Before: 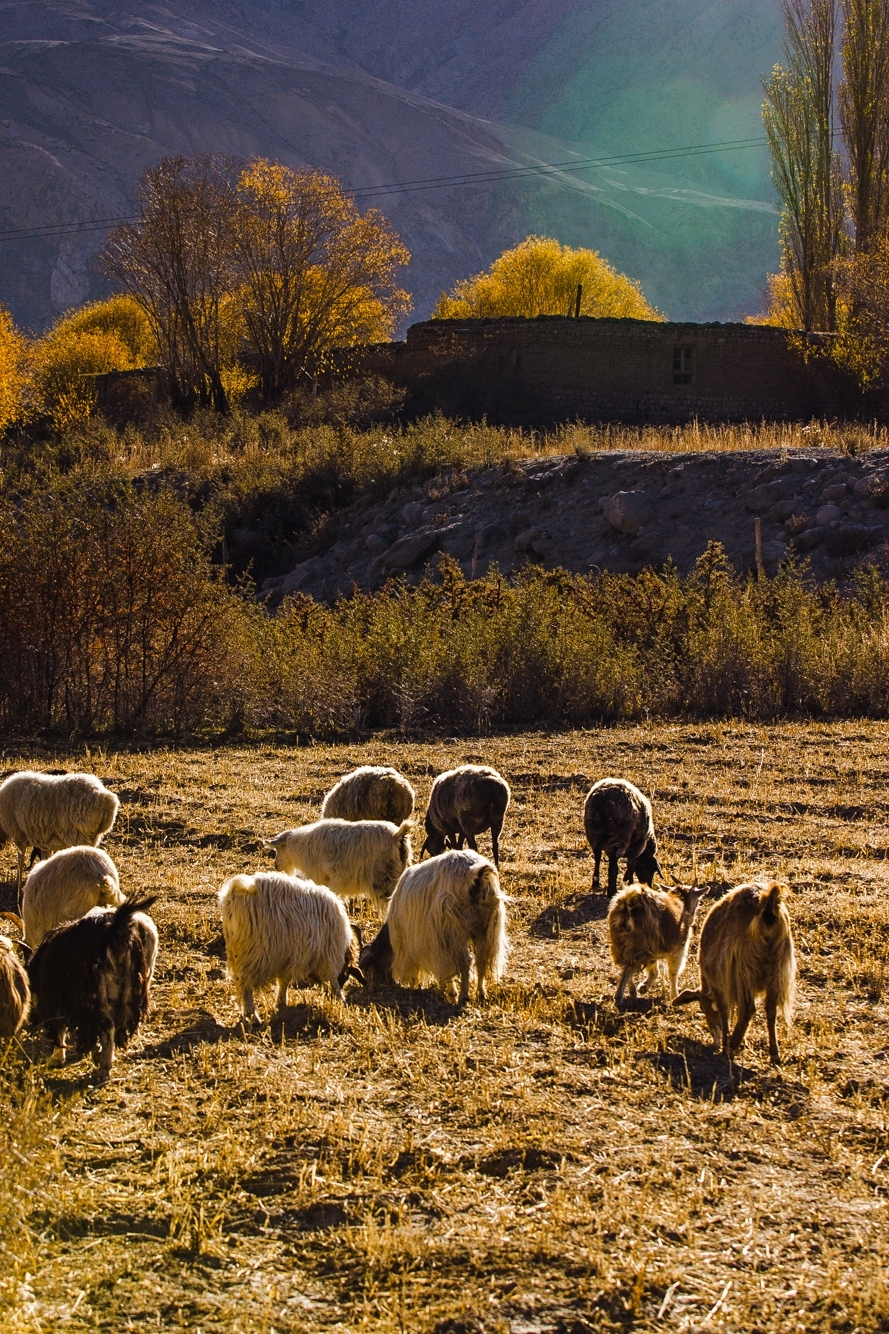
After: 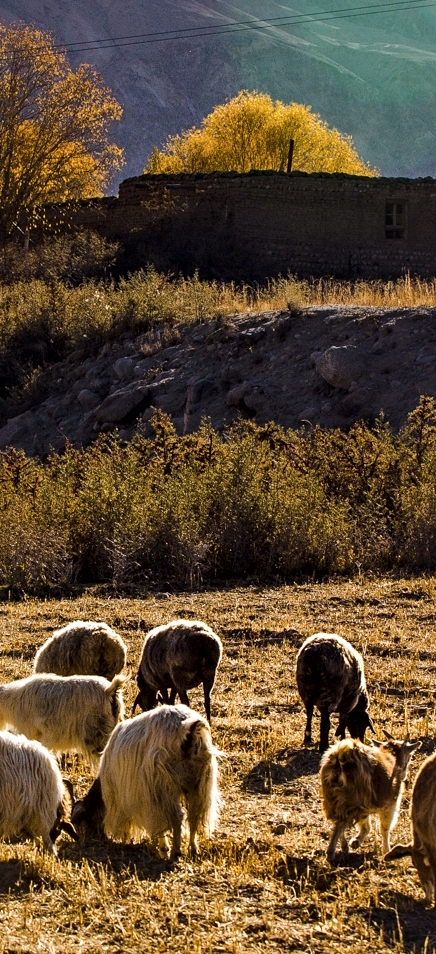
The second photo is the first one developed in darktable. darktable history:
crop: left 32.402%, top 10.918%, right 18.546%, bottom 17.546%
local contrast: mode bilateral grid, contrast 25, coarseness 60, detail 151%, midtone range 0.2
